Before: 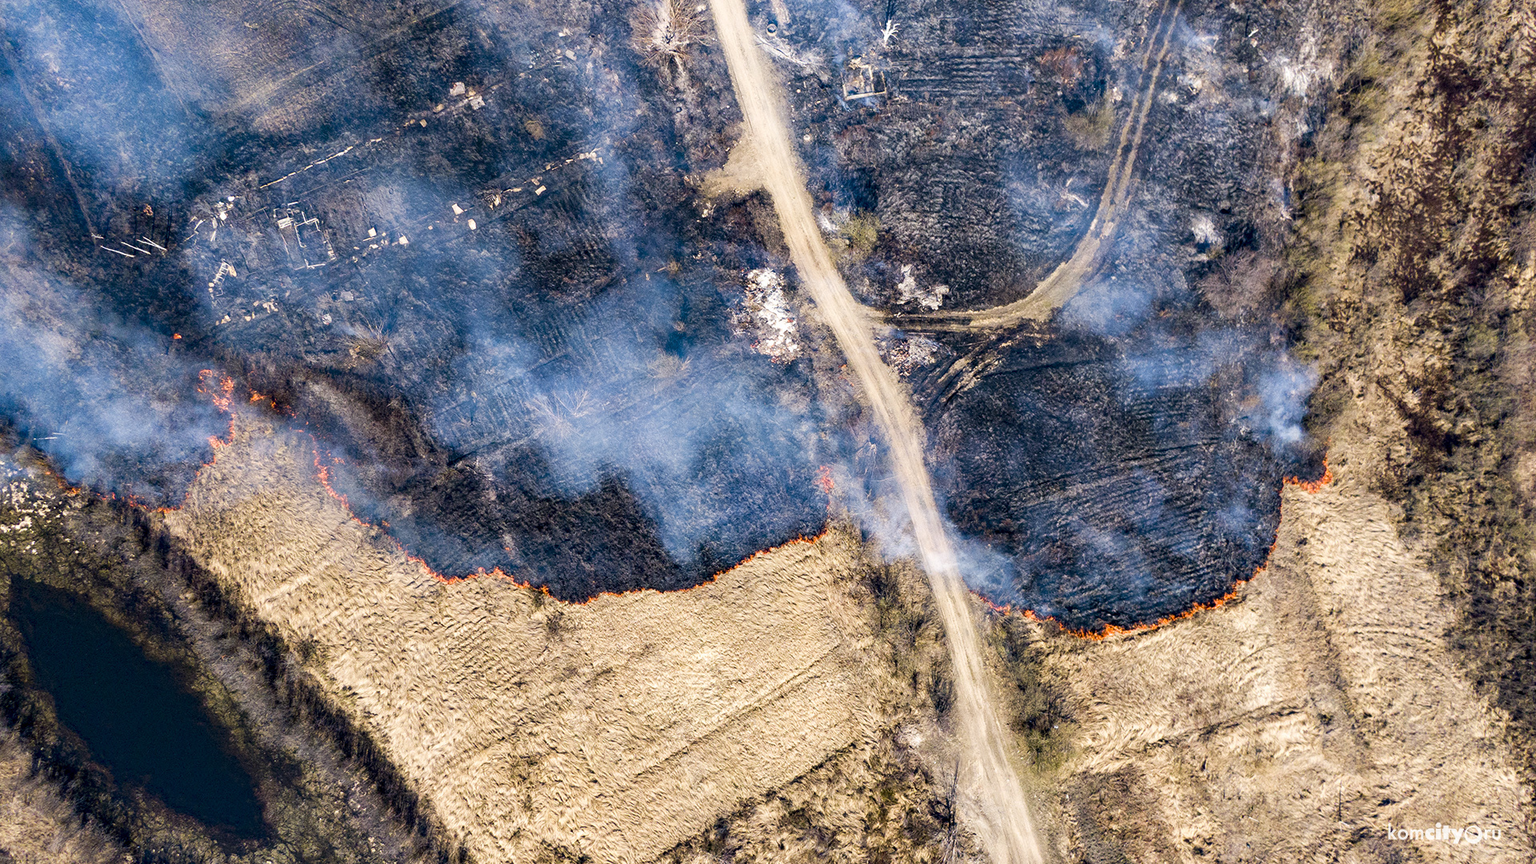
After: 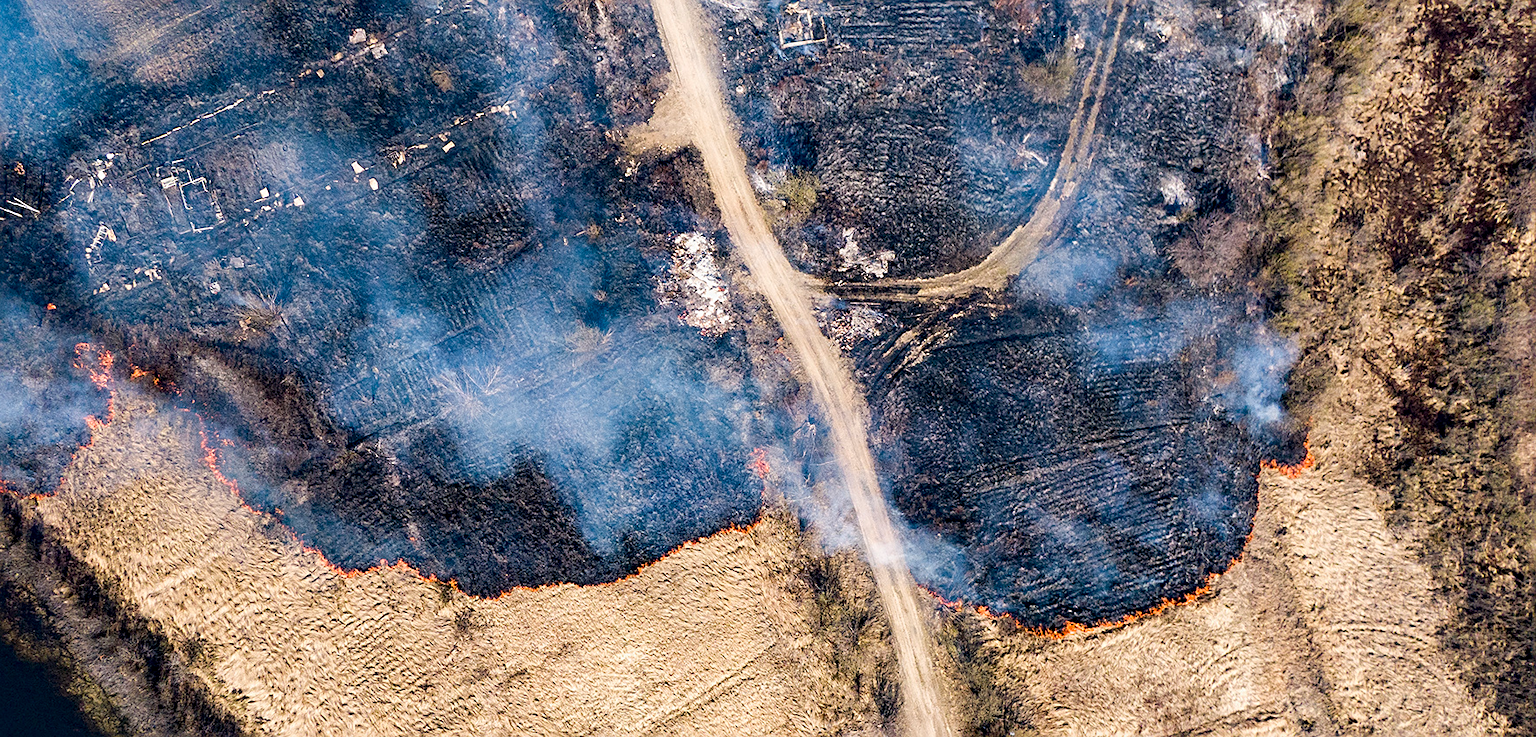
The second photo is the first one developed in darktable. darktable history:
crop: left 8.523%, top 6.574%, bottom 15.313%
exposure: exposure -0.073 EV, compensate highlight preservation false
sharpen: on, module defaults
